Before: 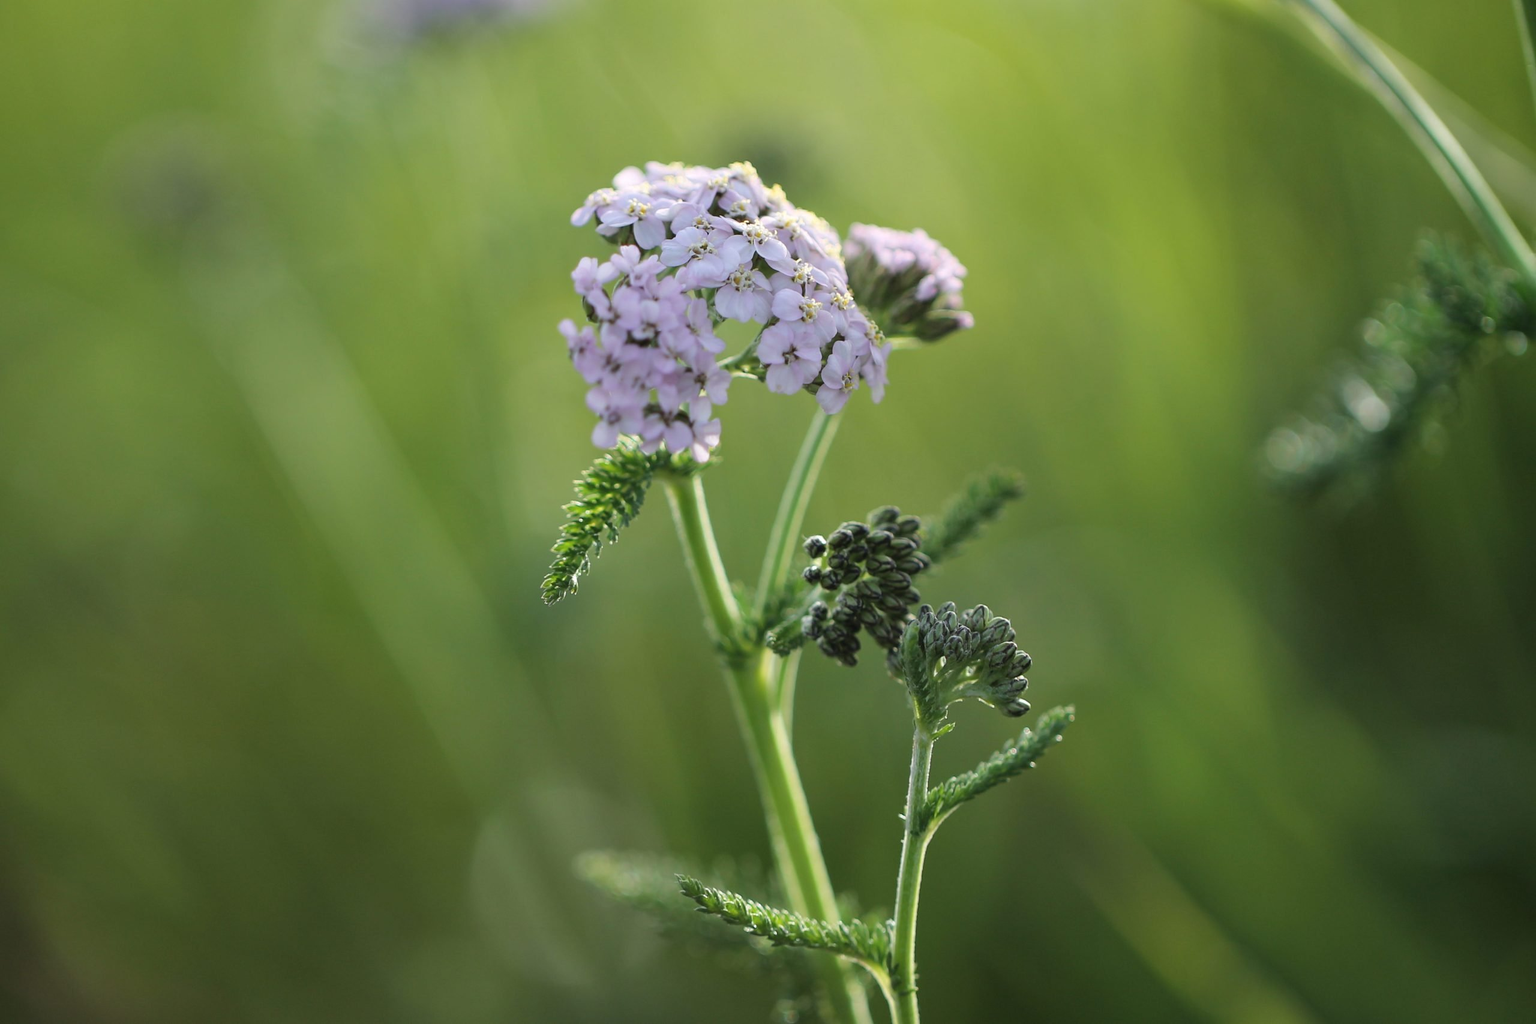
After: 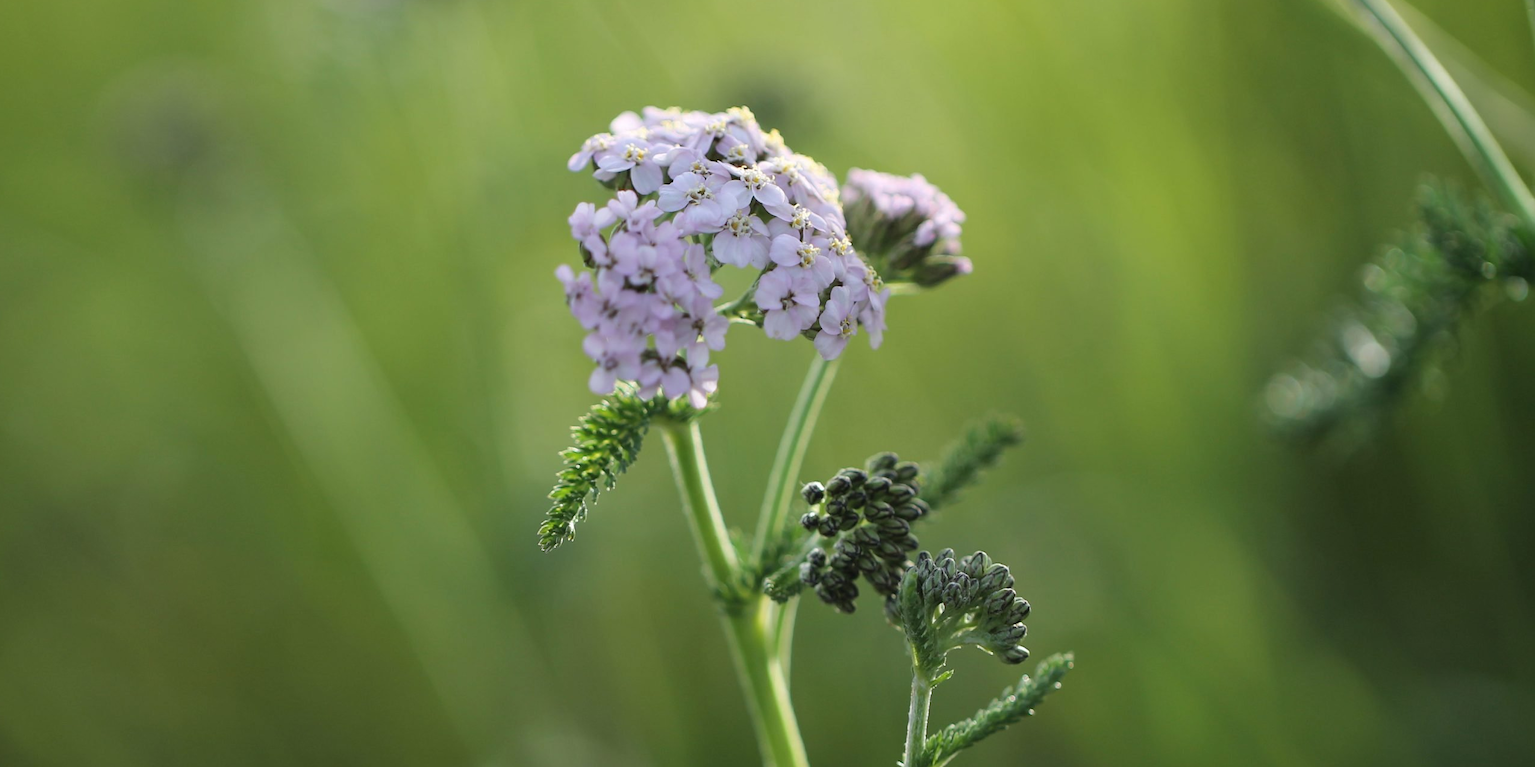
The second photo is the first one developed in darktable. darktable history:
crop: left 0.387%, top 5.469%, bottom 19.809%
